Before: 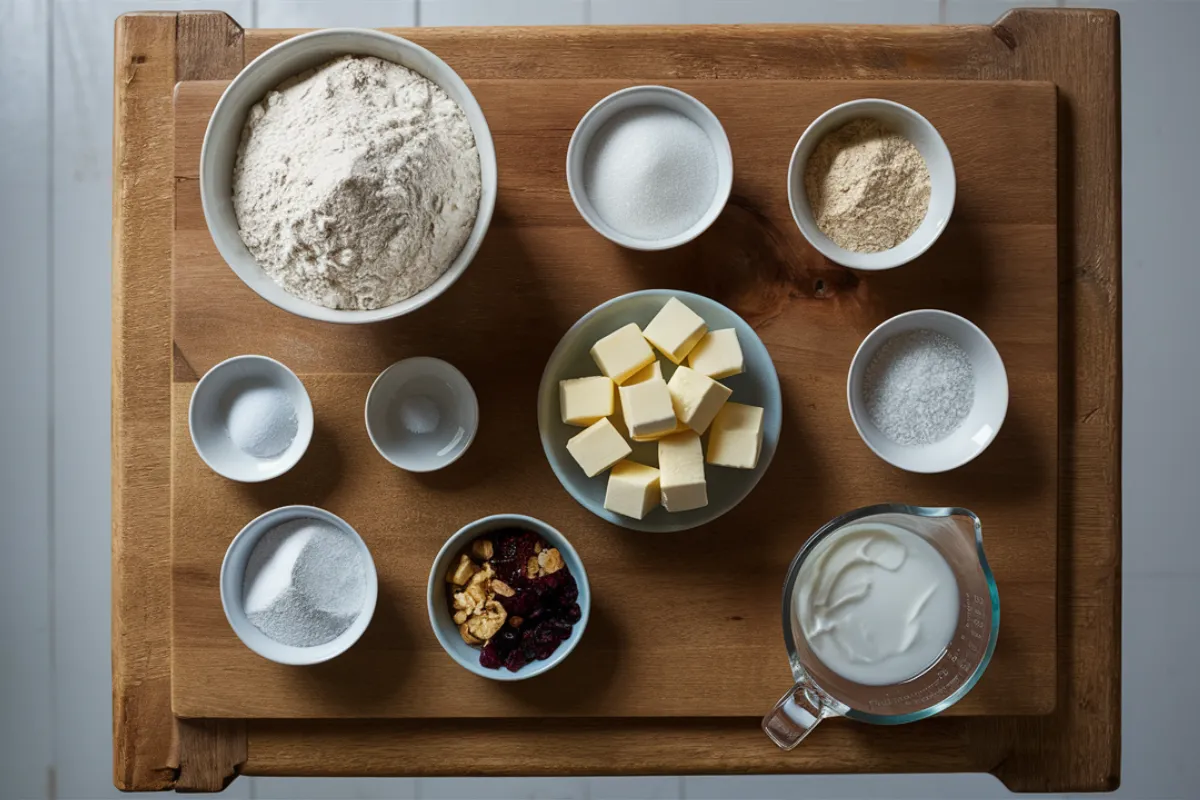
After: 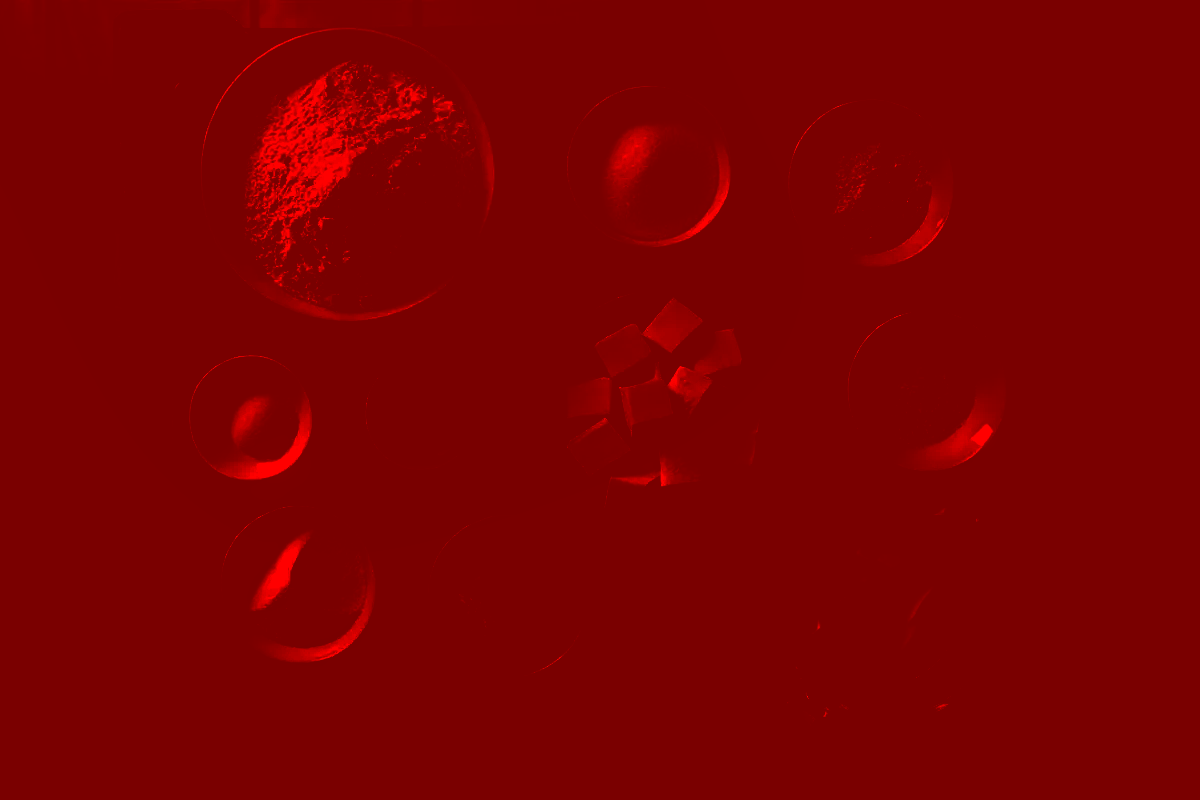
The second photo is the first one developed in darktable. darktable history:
local contrast: detail 130%
levels: levels [0.721, 0.937, 0.997]
color correction: highlights a* -39.68, highlights b* -40, shadows a* -40, shadows b* -40, saturation -3
